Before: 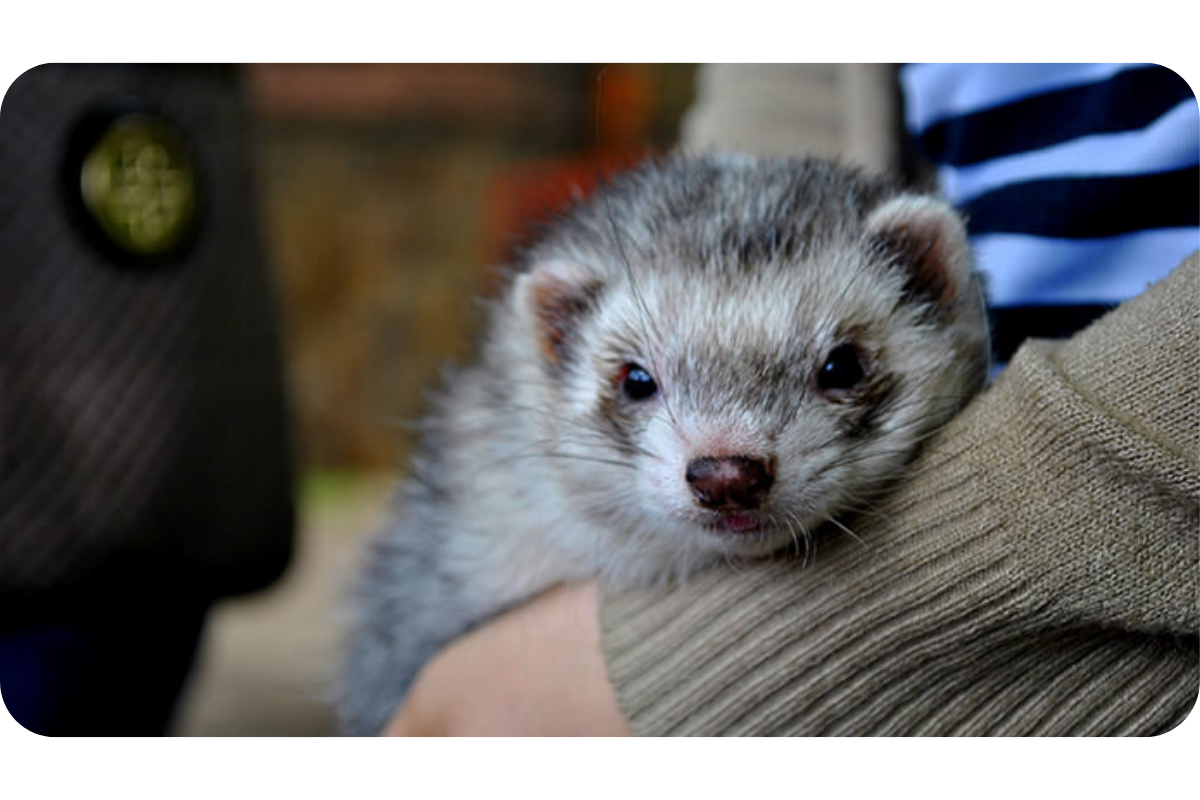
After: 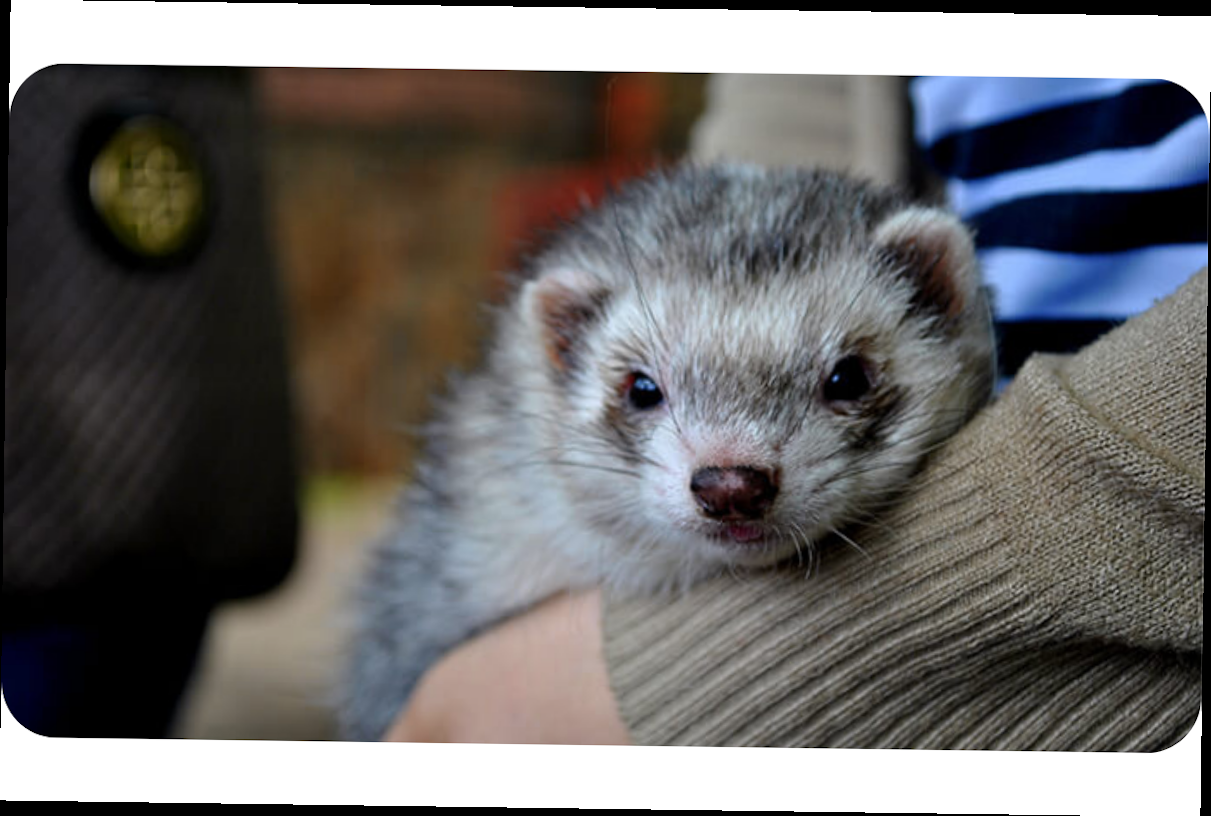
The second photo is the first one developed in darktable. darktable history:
color zones: curves: ch1 [(0, 0.469) (0.072, 0.457) (0.243, 0.494) (0.429, 0.5) (0.571, 0.5) (0.714, 0.5) (0.857, 0.5) (1, 0.469)]; ch2 [(0, 0.499) (0.143, 0.467) (0.242, 0.436) (0.429, 0.493) (0.571, 0.5) (0.714, 0.5) (0.857, 0.5) (1, 0.499)]
rotate and perspective: rotation 0.8°, automatic cropping off
